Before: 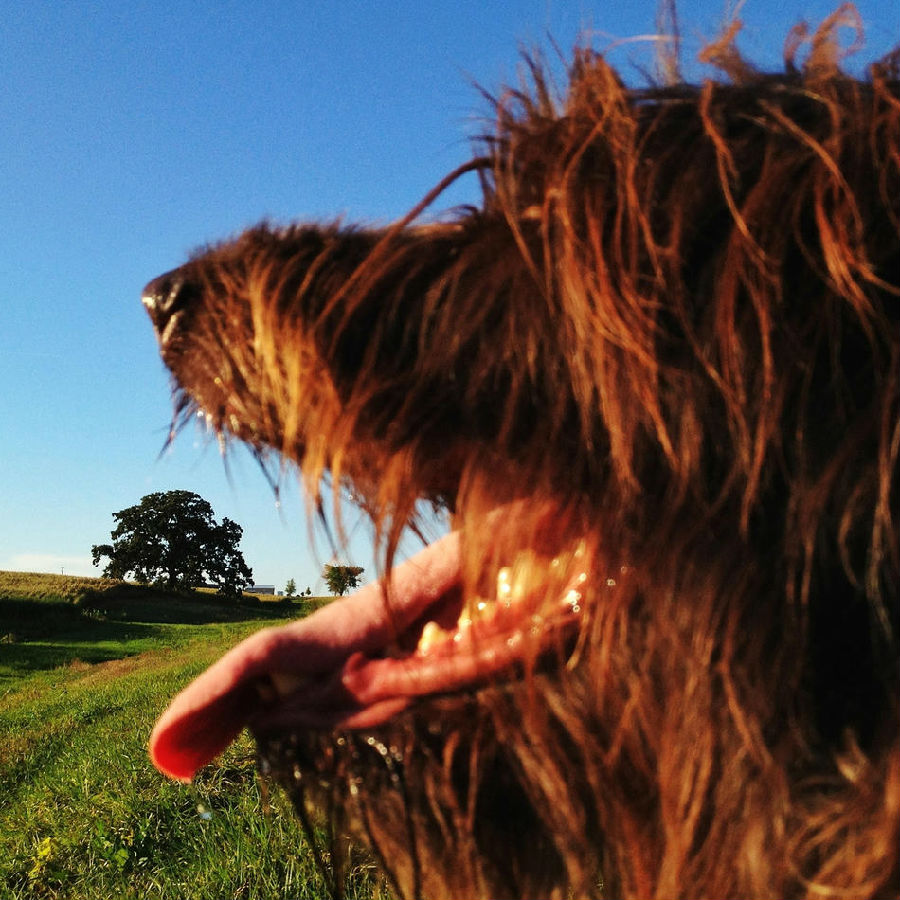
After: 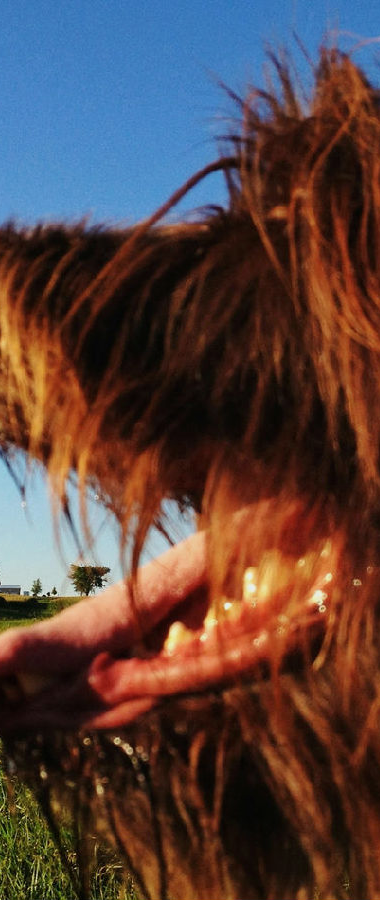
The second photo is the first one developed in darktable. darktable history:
crop: left 28.268%, right 29.437%
exposure: exposure -0.24 EV, compensate exposure bias true, compensate highlight preservation false
